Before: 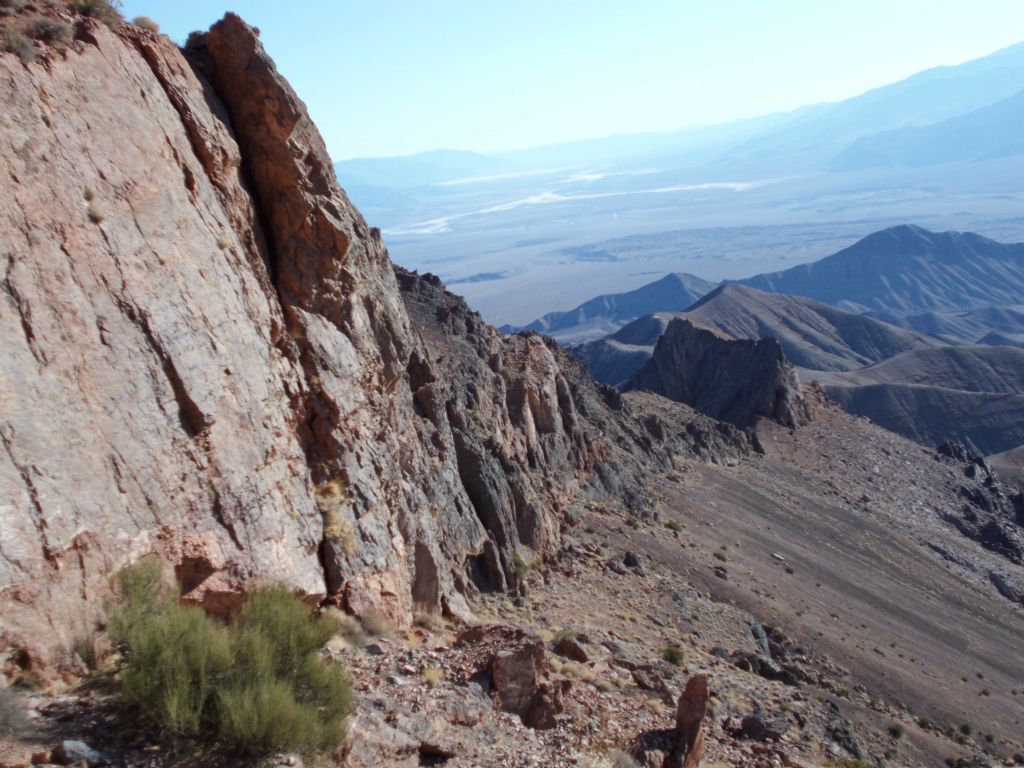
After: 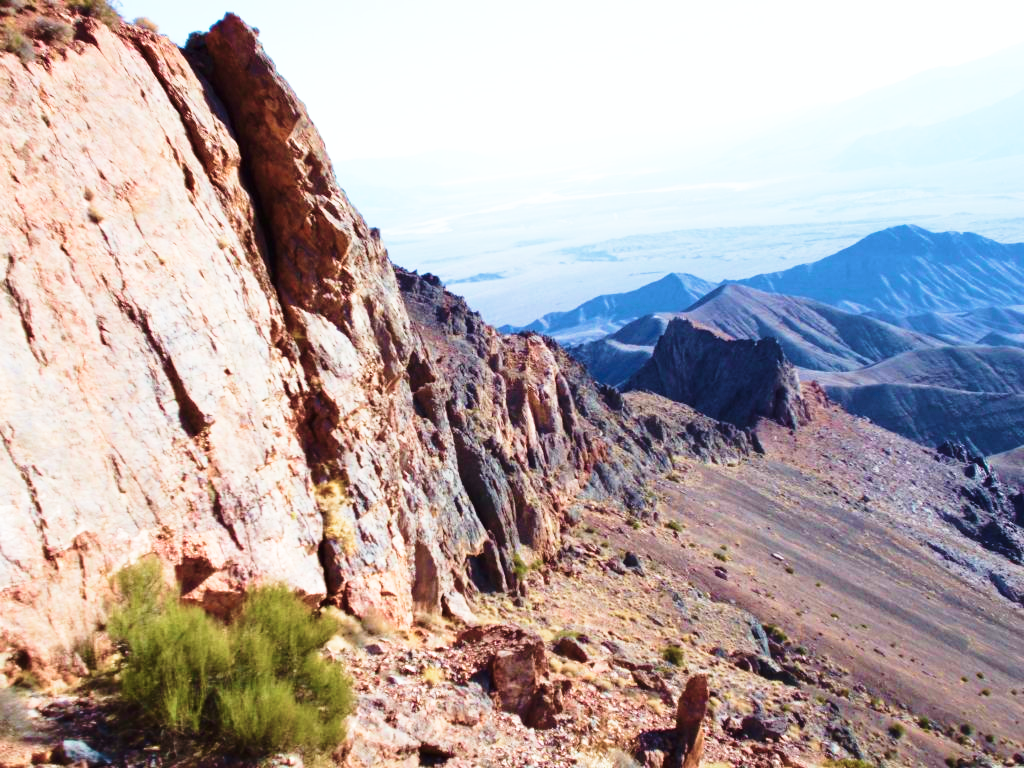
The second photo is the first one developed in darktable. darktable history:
base curve: curves: ch0 [(0, 0) (0.026, 0.03) (0.109, 0.232) (0.351, 0.748) (0.669, 0.968) (1, 1)], preserve colors none
velvia: strength 74%
